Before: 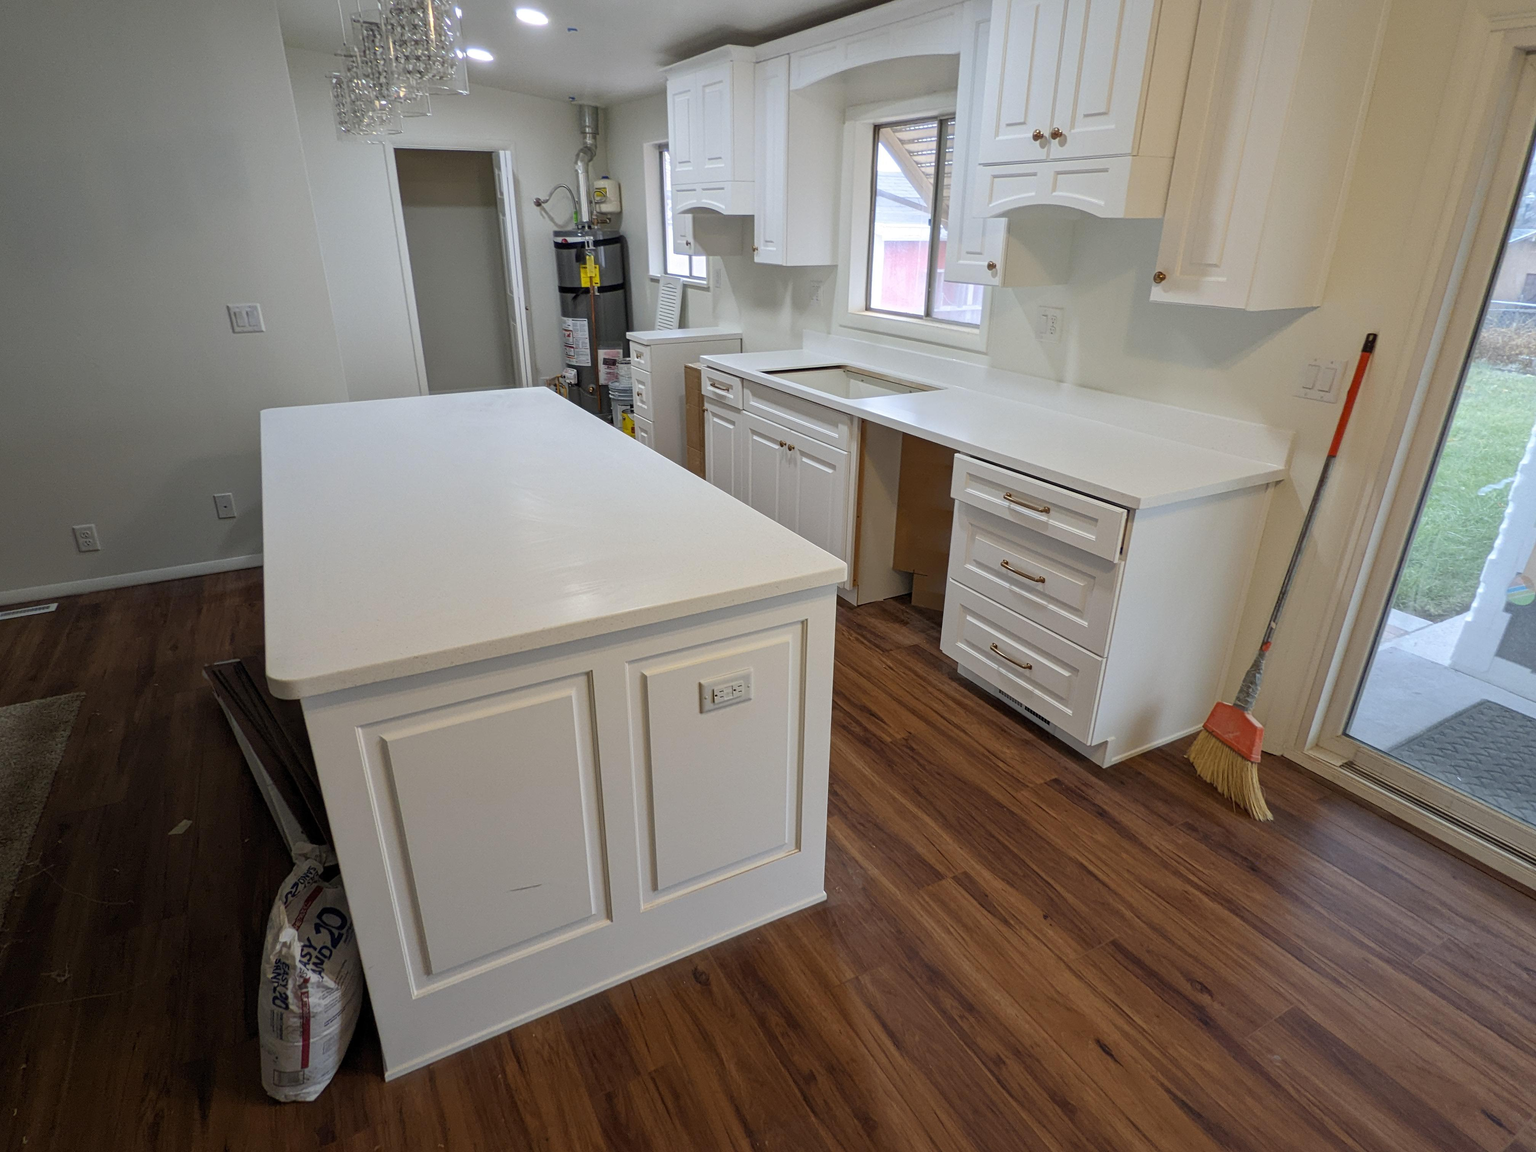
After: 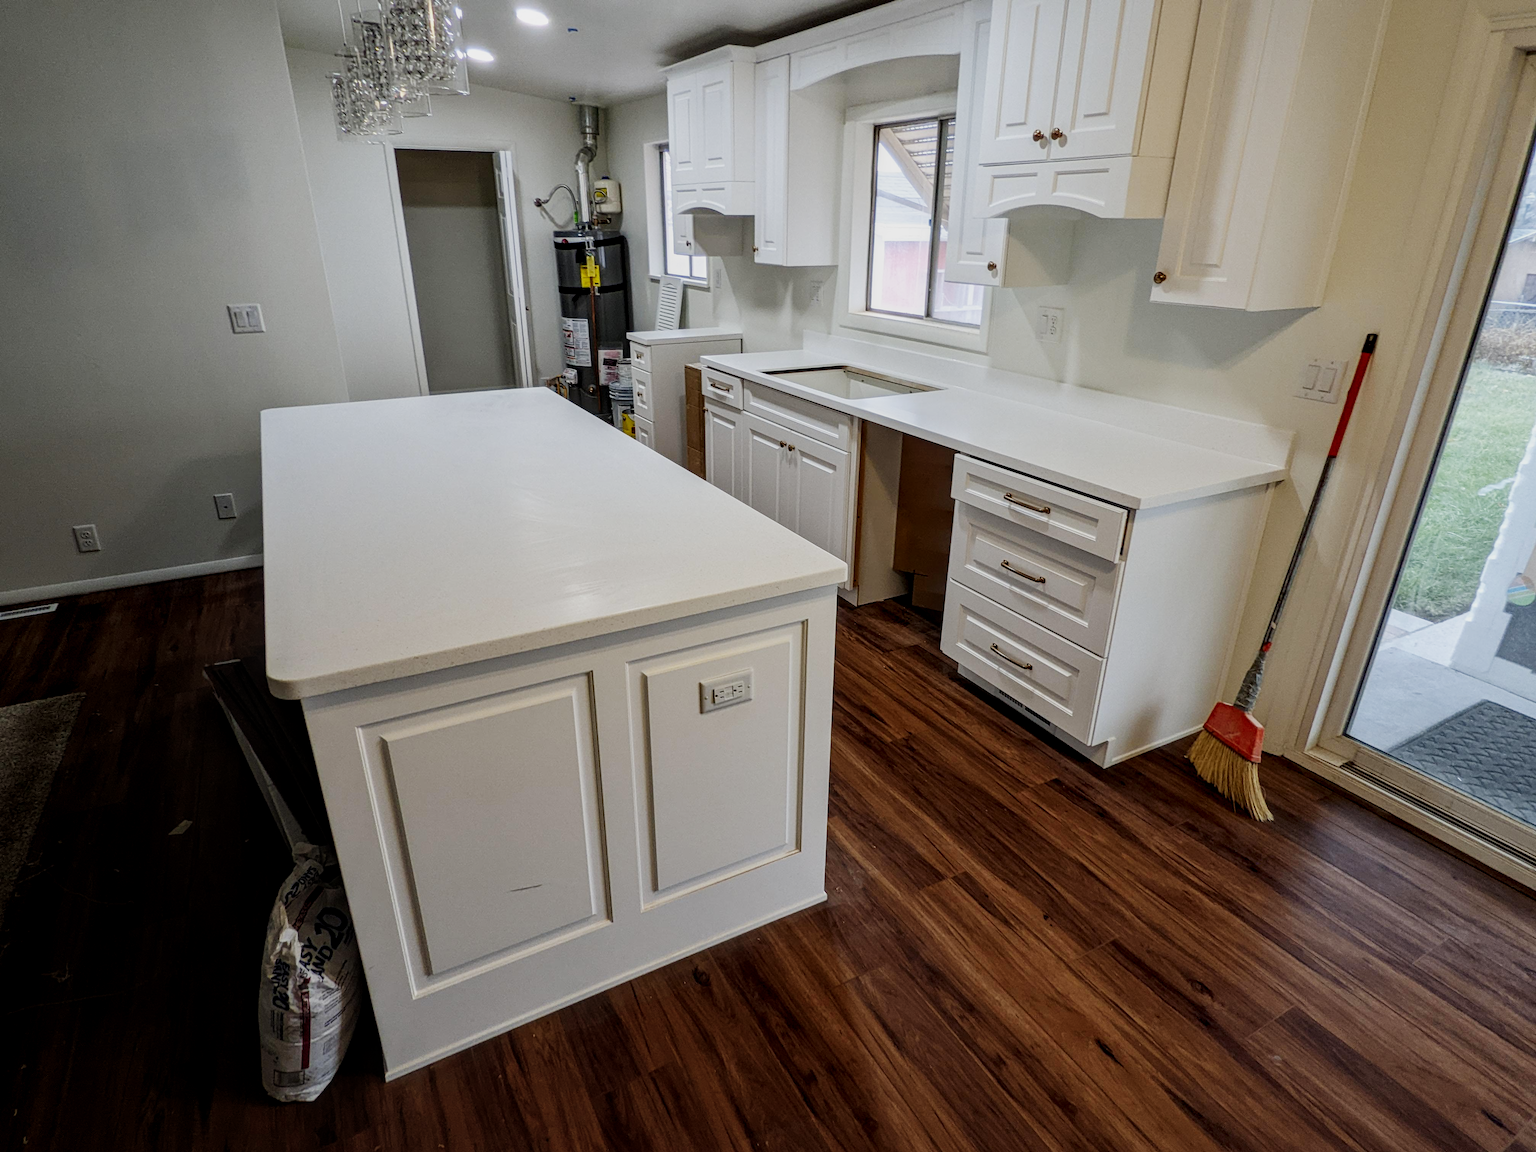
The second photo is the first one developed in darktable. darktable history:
sigmoid: contrast 1.7, skew -0.2, preserve hue 0%, red attenuation 0.1, red rotation 0.035, green attenuation 0.1, green rotation -0.017, blue attenuation 0.15, blue rotation -0.052, base primaries Rec2020
exposure: black level correction 0.001, exposure -0.125 EV, compensate exposure bias true, compensate highlight preservation false
local contrast: detail 130%
